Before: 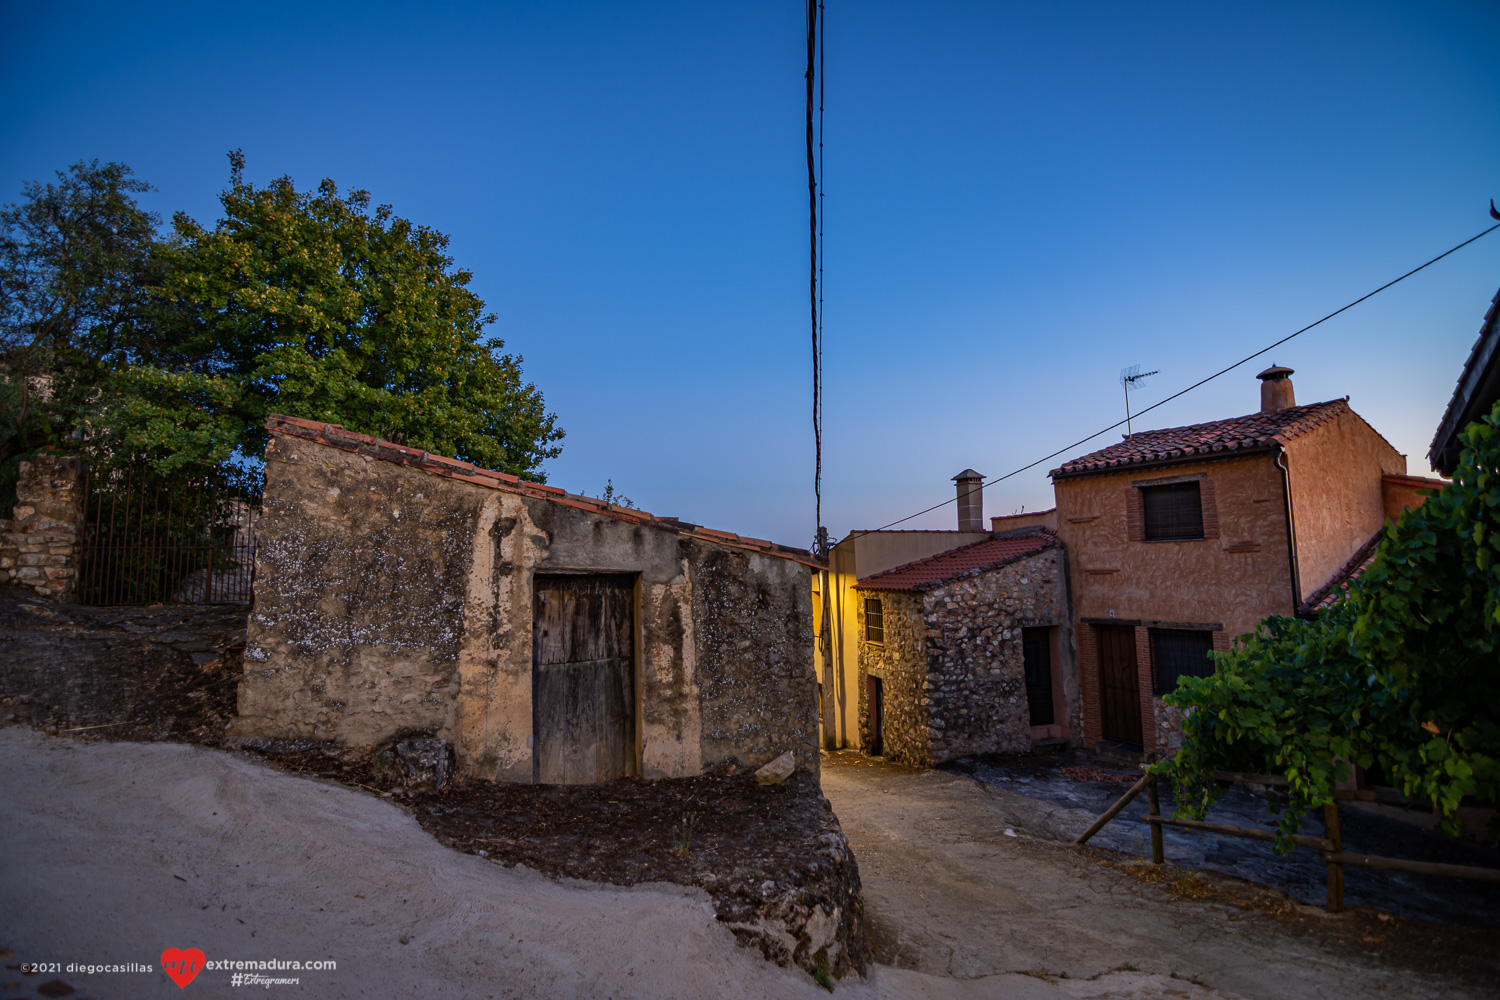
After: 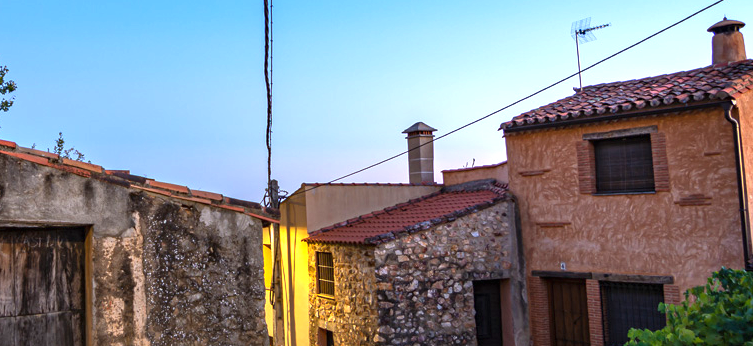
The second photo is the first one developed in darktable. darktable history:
crop: left 36.607%, top 34.735%, right 13.146%, bottom 30.611%
white balance: emerald 1
exposure: black level correction 0, exposure 1.2 EV, compensate highlight preservation false
